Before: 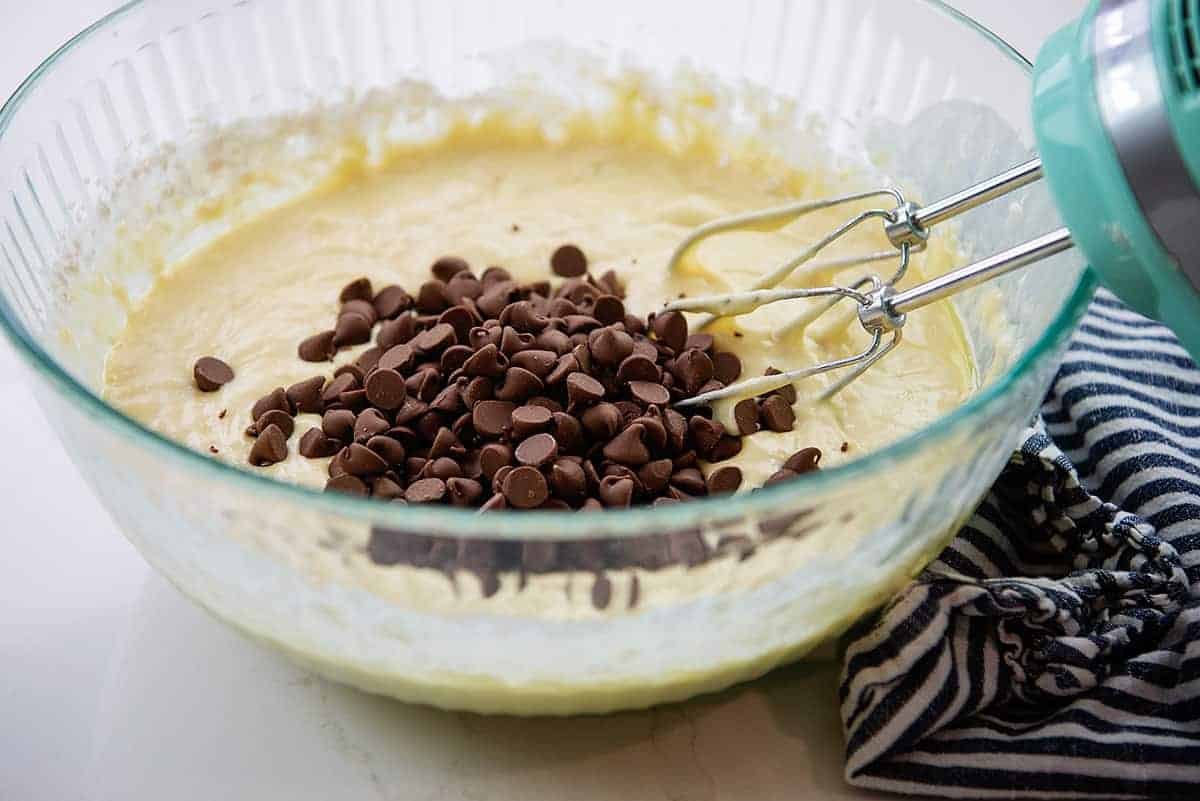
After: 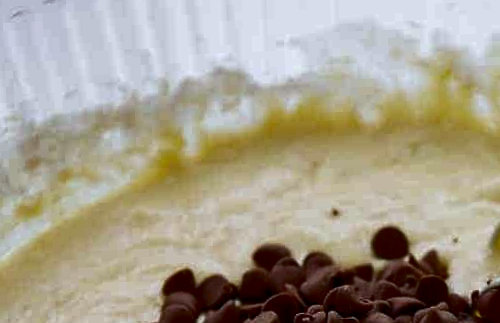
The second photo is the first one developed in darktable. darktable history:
rotate and perspective: rotation -2.56°, automatic cropping off
crop: left 15.452%, top 5.459%, right 43.956%, bottom 56.62%
haze removal: strength 0.12, distance 0.25, compatibility mode true, adaptive false
contrast brightness saturation: brightness -0.52
color calibration: x 0.355, y 0.367, temperature 4700.38 K
